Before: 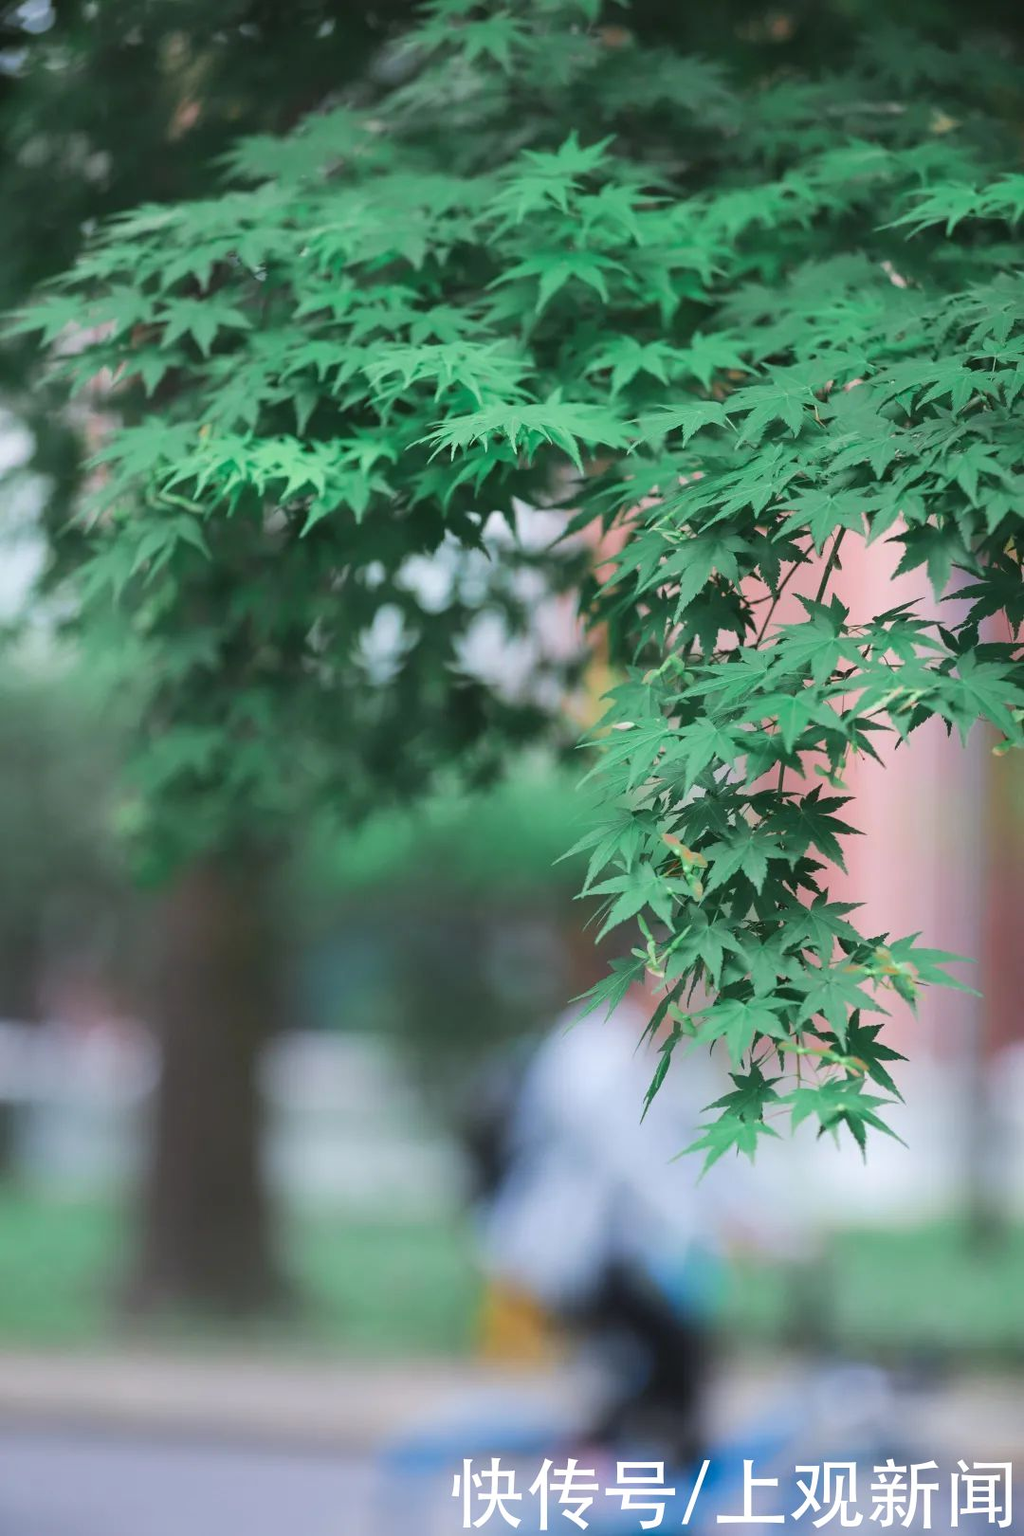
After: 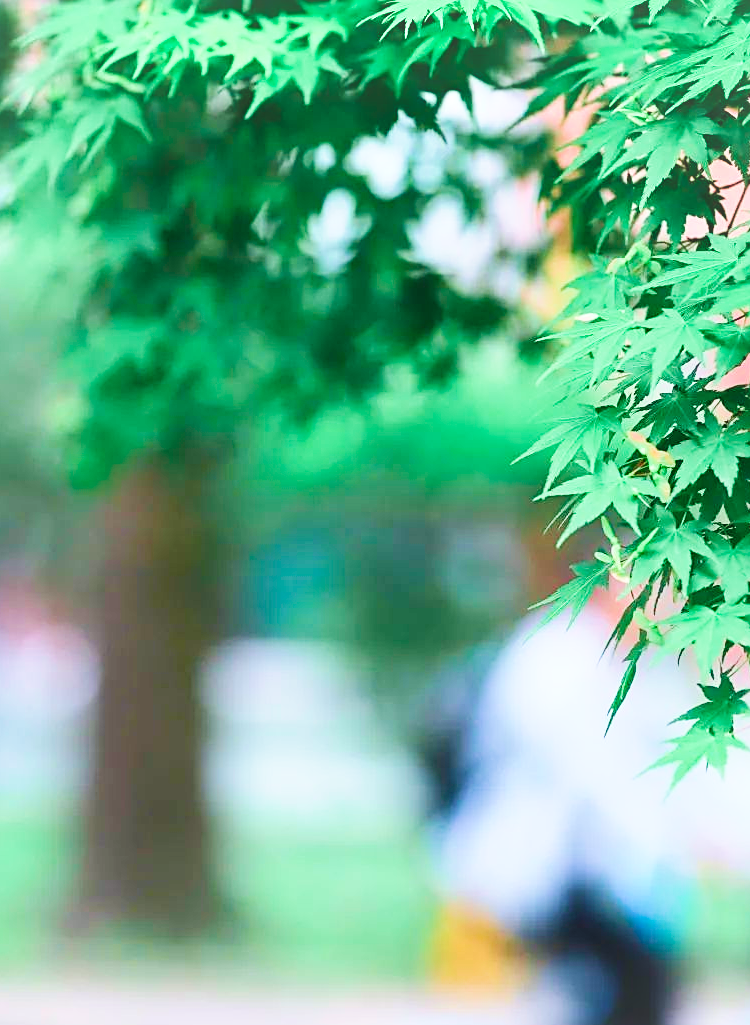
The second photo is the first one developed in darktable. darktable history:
vignetting: brightness 0.045, saturation -0.003, center (-0.037, 0.153)
exposure: exposure 0.202 EV, compensate highlight preservation false
crop: left 6.579%, top 27.661%, right 23.892%, bottom 9.052%
sharpen: on, module defaults
contrast brightness saturation: contrast 0.203, brightness 0.161, saturation 0.227
color balance rgb: shadows lift › chroma 0.967%, shadows lift › hue 112.77°, global offset › luminance 0.736%, perceptual saturation grading › global saturation 15.428%, perceptual saturation grading › highlights -19.608%, perceptual saturation grading › shadows 19.995%
velvia: strength 44.91%
tone curve: curves: ch0 [(0, 0) (0.003, 0.004) (0.011, 0.006) (0.025, 0.011) (0.044, 0.017) (0.069, 0.029) (0.1, 0.047) (0.136, 0.07) (0.177, 0.121) (0.224, 0.182) (0.277, 0.257) (0.335, 0.342) (0.399, 0.432) (0.468, 0.526) (0.543, 0.621) (0.623, 0.711) (0.709, 0.792) (0.801, 0.87) (0.898, 0.951) (1, 1)], preserve colors none
